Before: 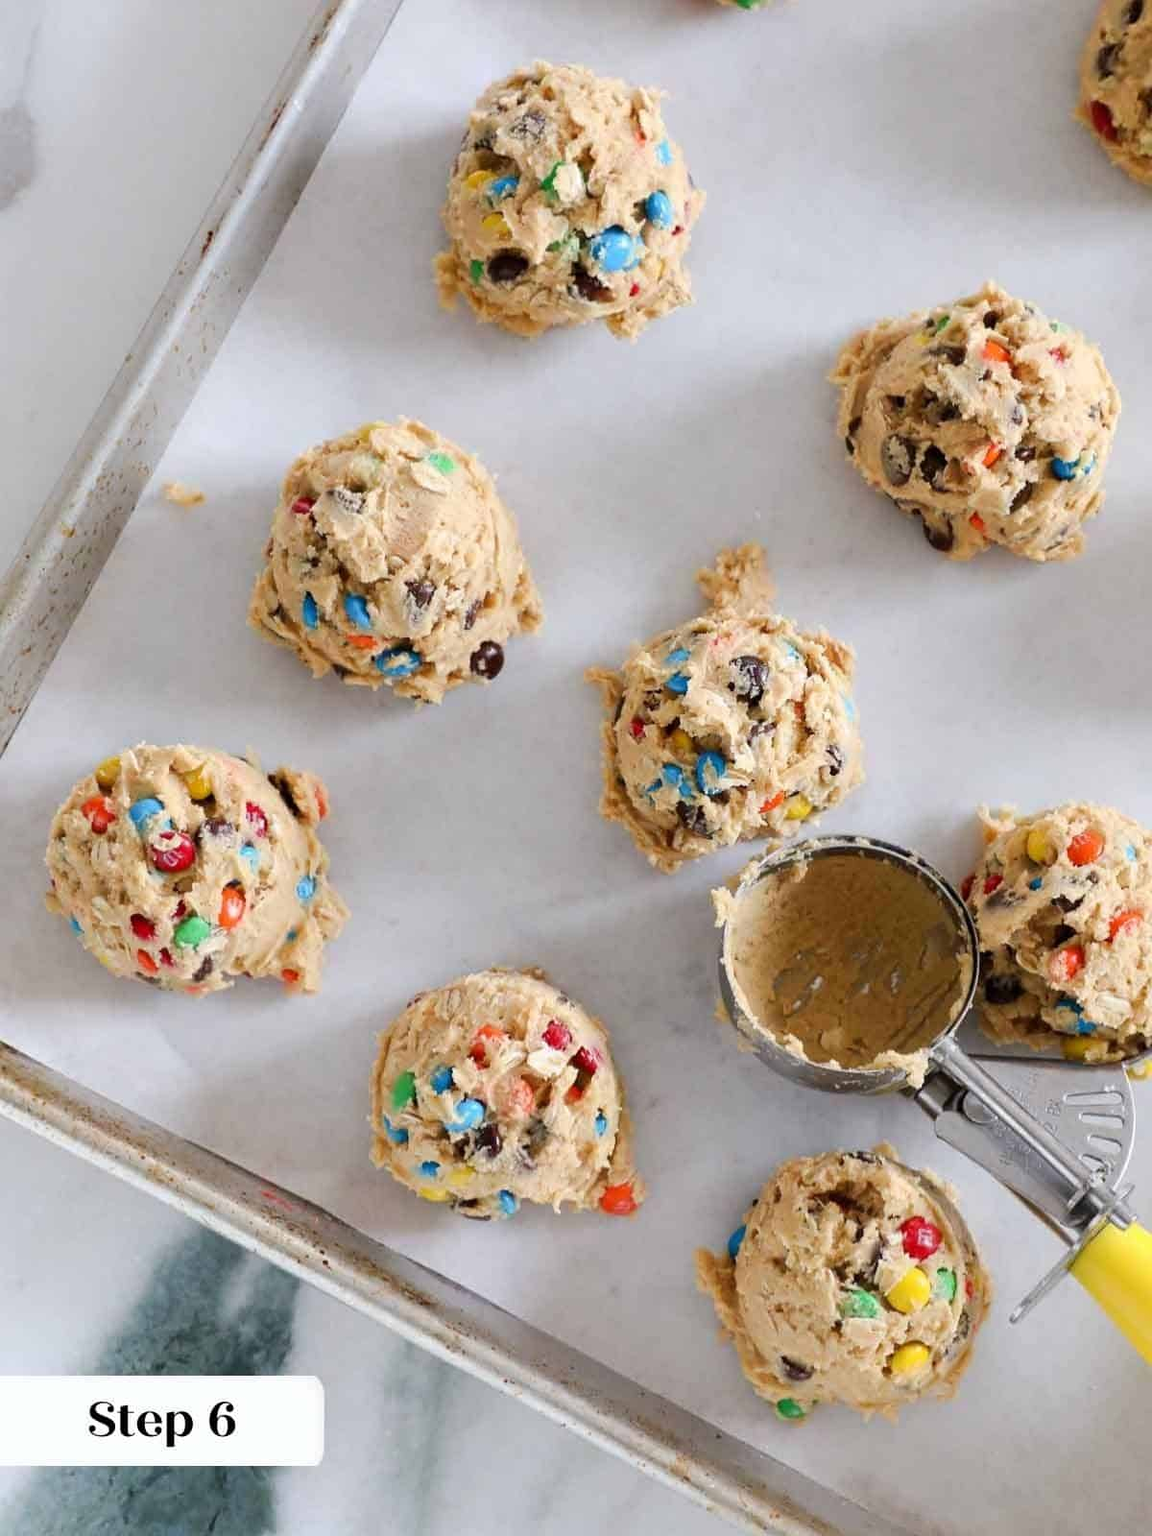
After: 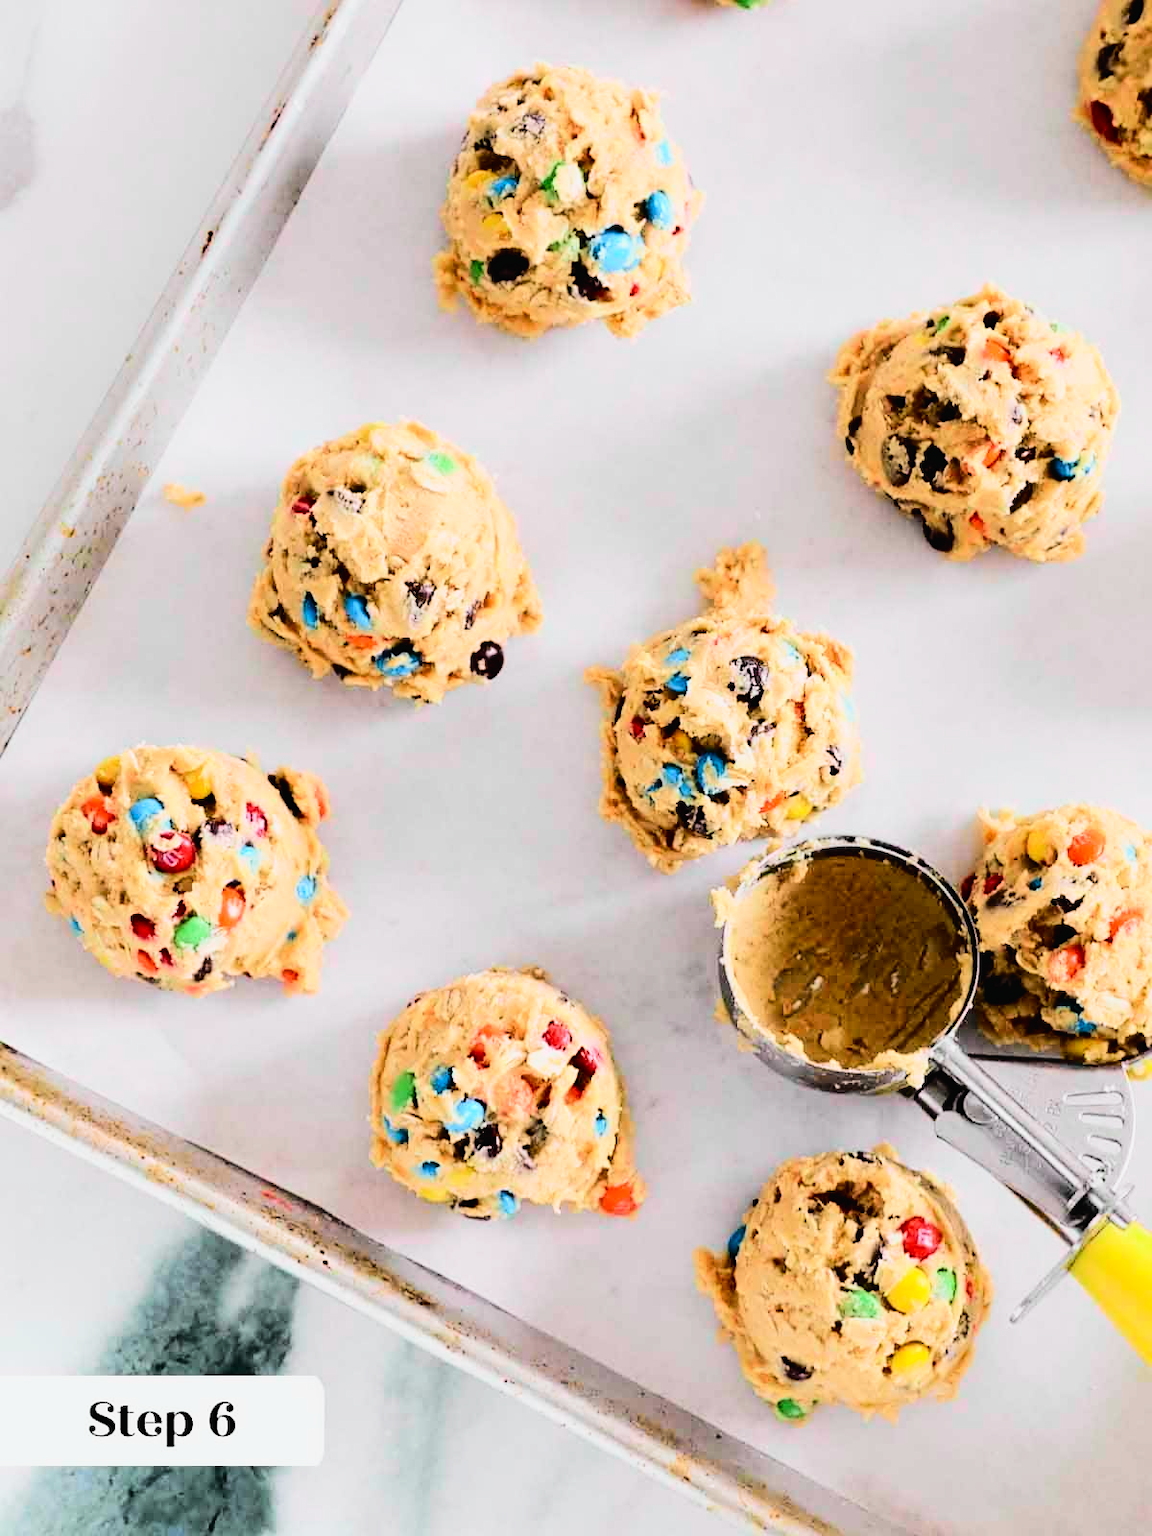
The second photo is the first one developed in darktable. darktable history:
tone curve: curves: ch0 [(0, 0.014) (0.12, 0.096) (0.386, 0.49) (0.54, 0.684) (0.751, 0.855) (0.89, 0.943) (0.998, 0.989)]; ch1 [(0, 0) (0.133, 0.099) (0.437, 0.41) (0.5, 0.5) (0.517, 0.536) (0.548, 0.575) (0.582, 0.639) (0.627, 0.692) (0.836, 0.868) (1, 1)]; ch2 [(0, 0) (0.374, 0.341) (0.456, 0.443) (0.478, 0.49) (0.501, 0.5) (0.528, 0.538) (0.55, 0.6) (0.572, 0.633) (0.702, 0.775) (1, 1)], color space Lab, independent channels, preserve colors none
filmic rgb: black relative exposure -5 EV, white relative exposure 3.5 EV, hardness 3.19, contrast 1.4, highlights saturation mix -50%
